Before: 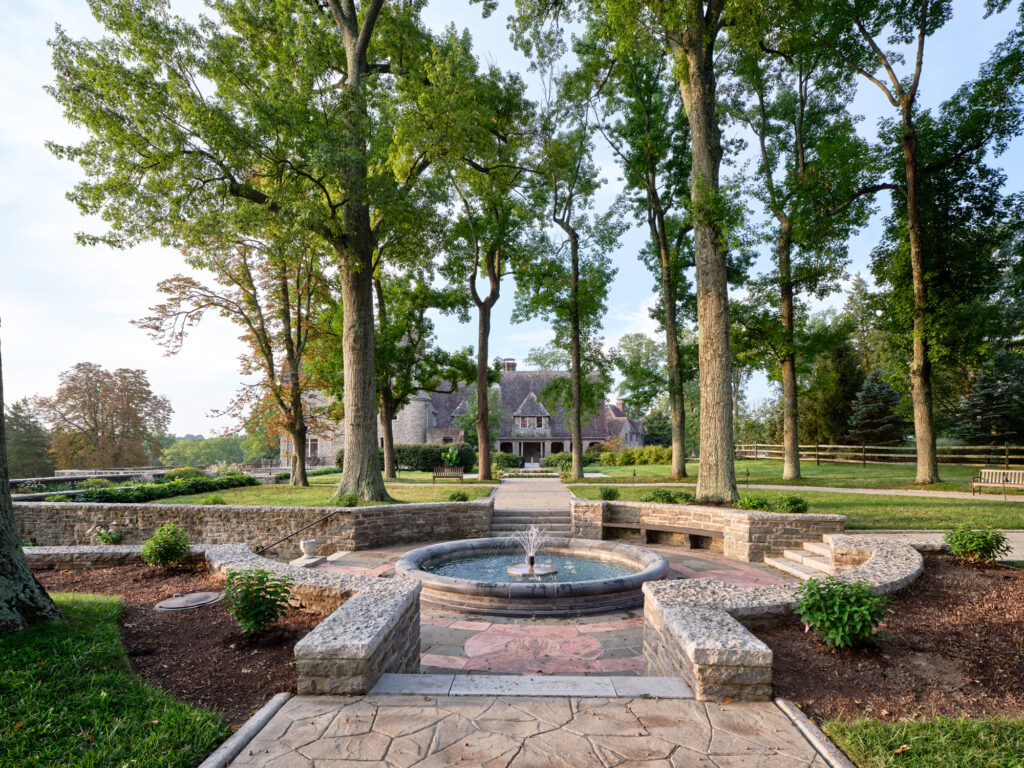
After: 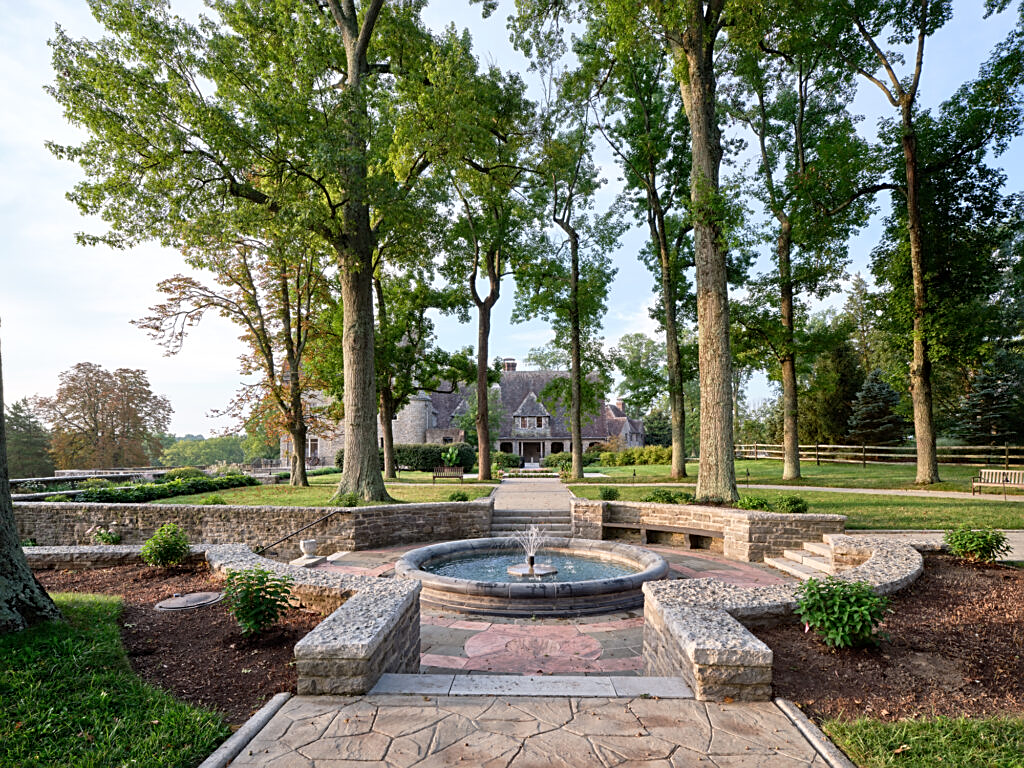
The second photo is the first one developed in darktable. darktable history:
sharpen: radius 1.952
